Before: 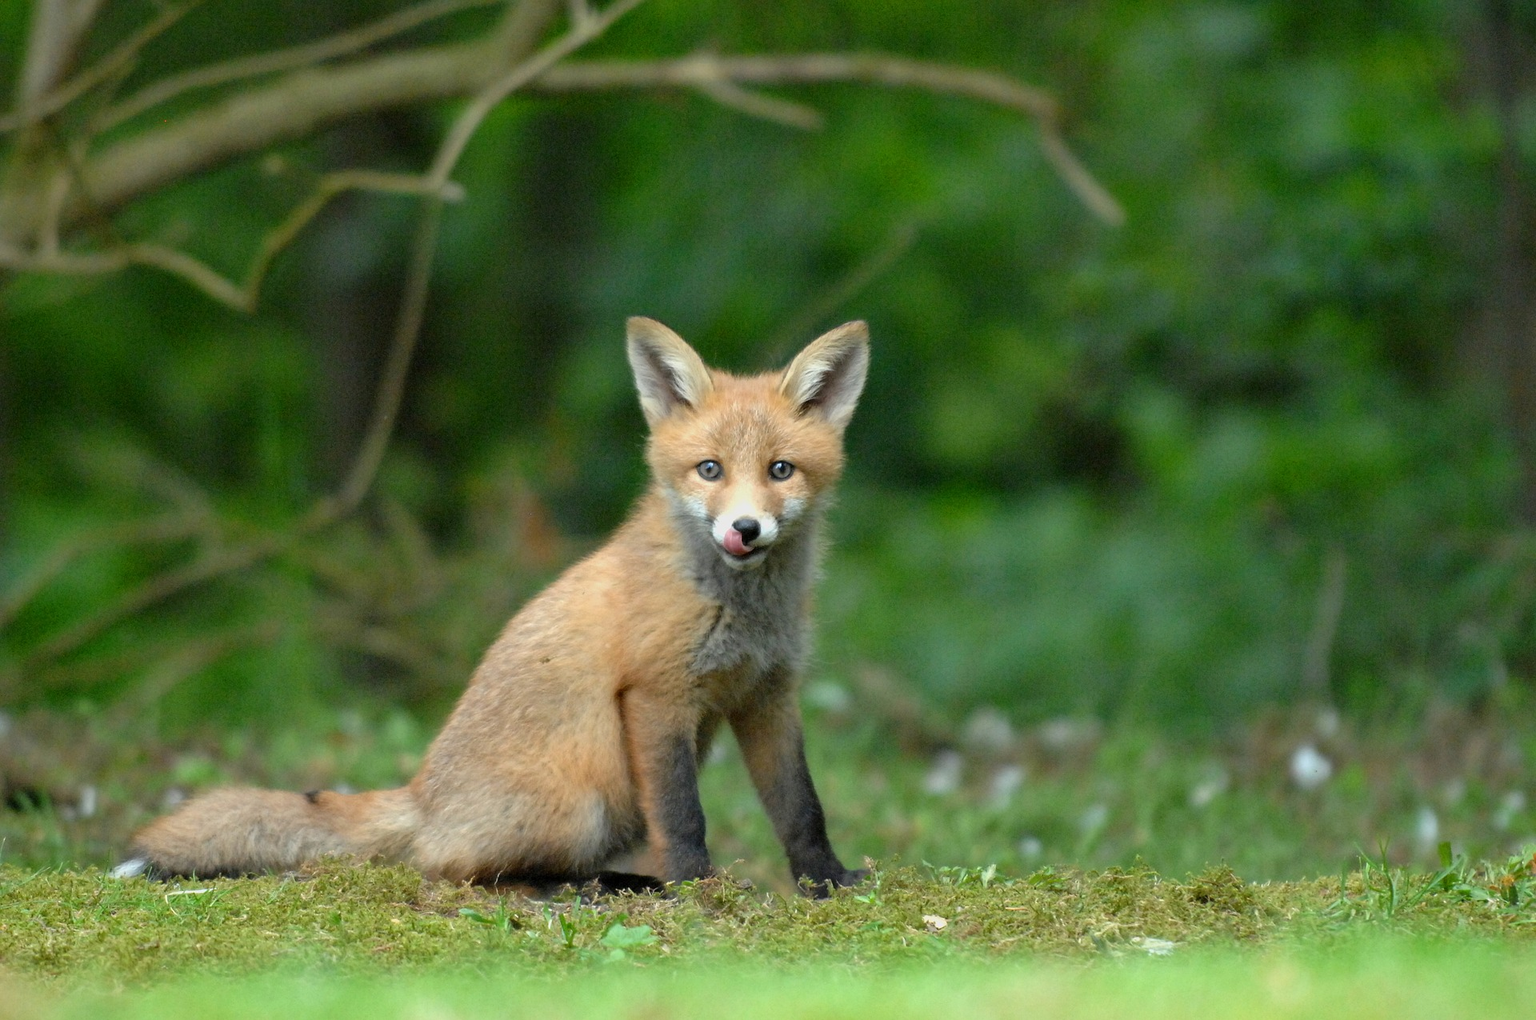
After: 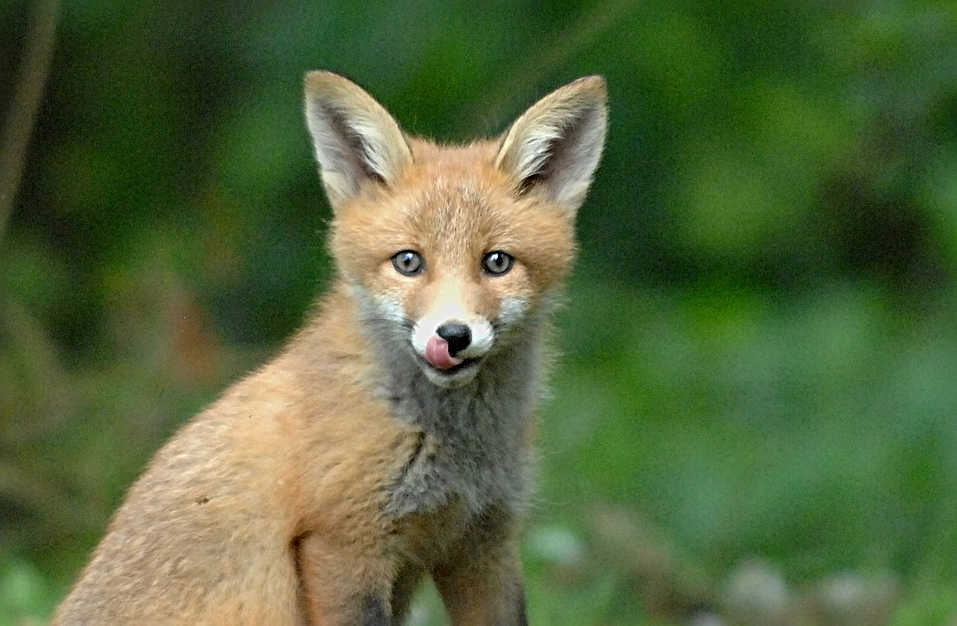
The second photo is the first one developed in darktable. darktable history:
sharpen: radius 3.989
crop: left 24.988%, top 25.492%, right 25.14%, bottom 25.398%
